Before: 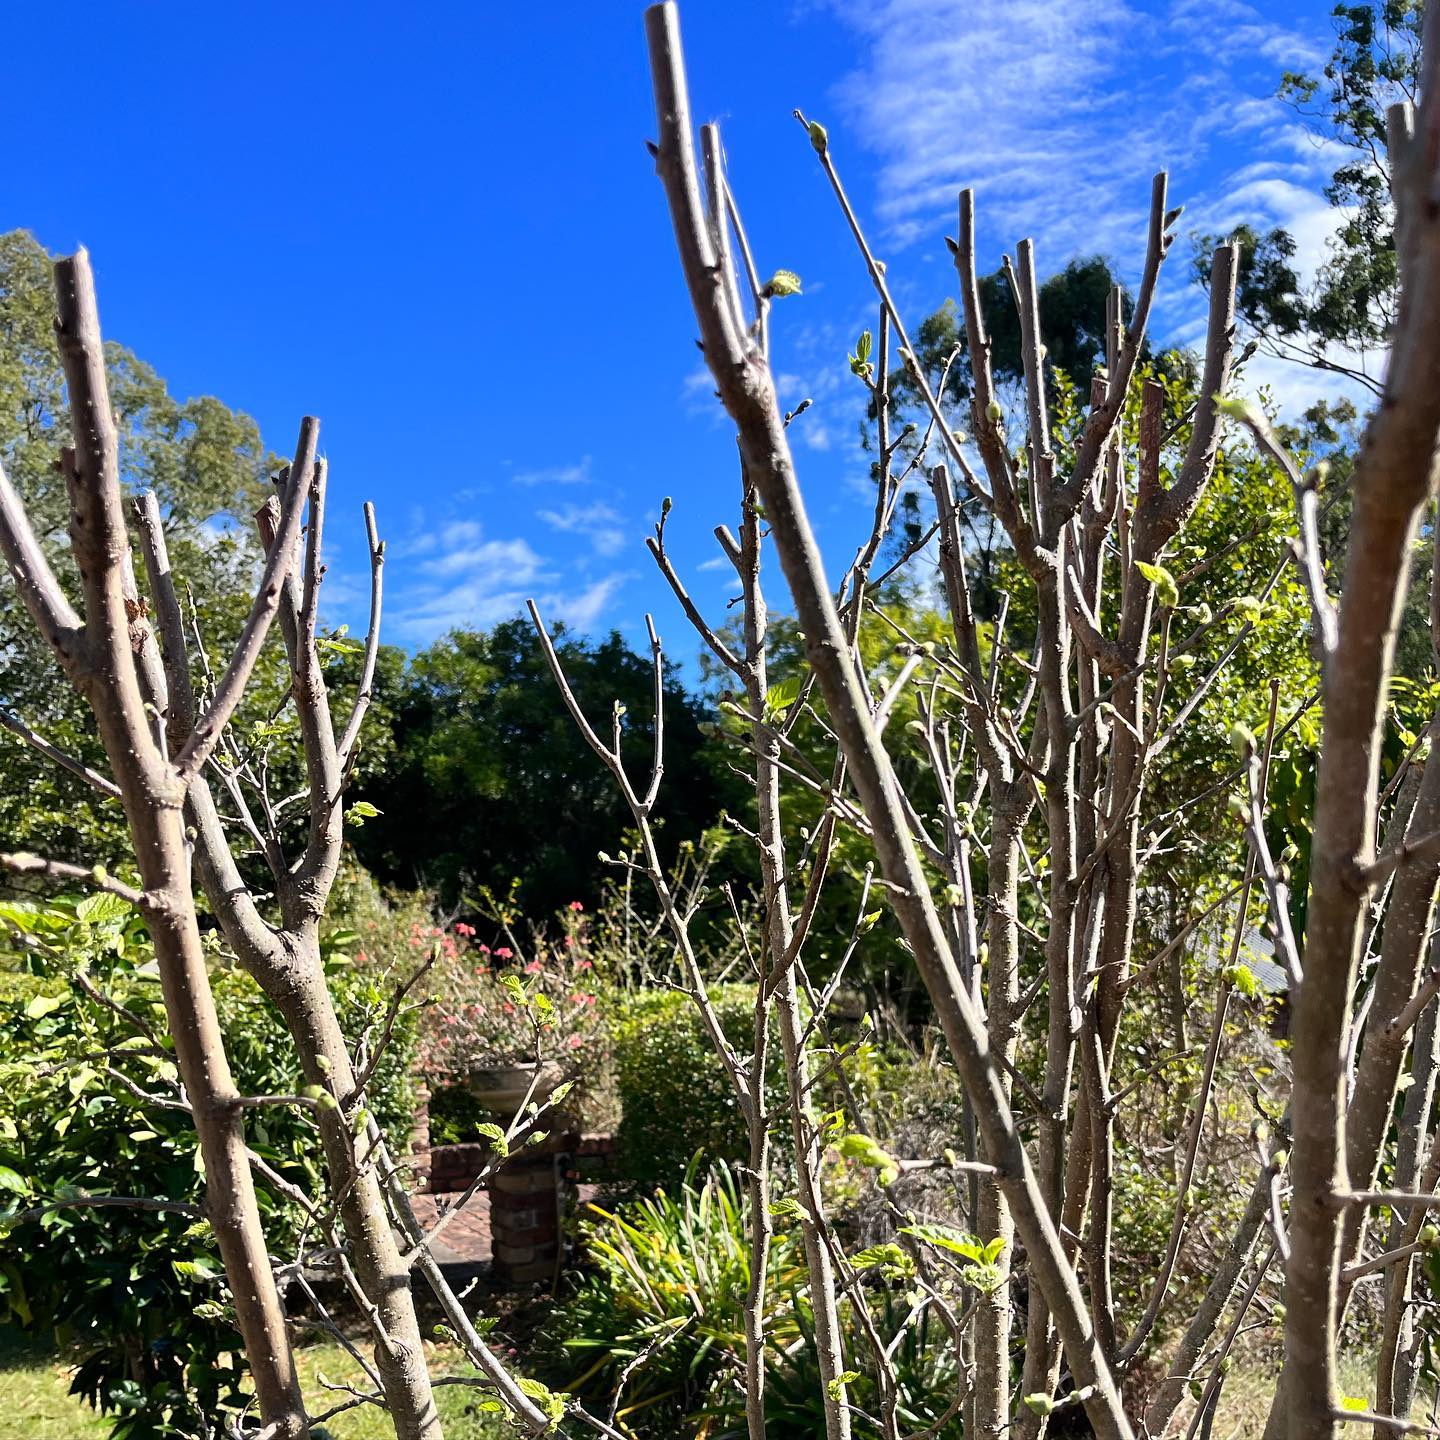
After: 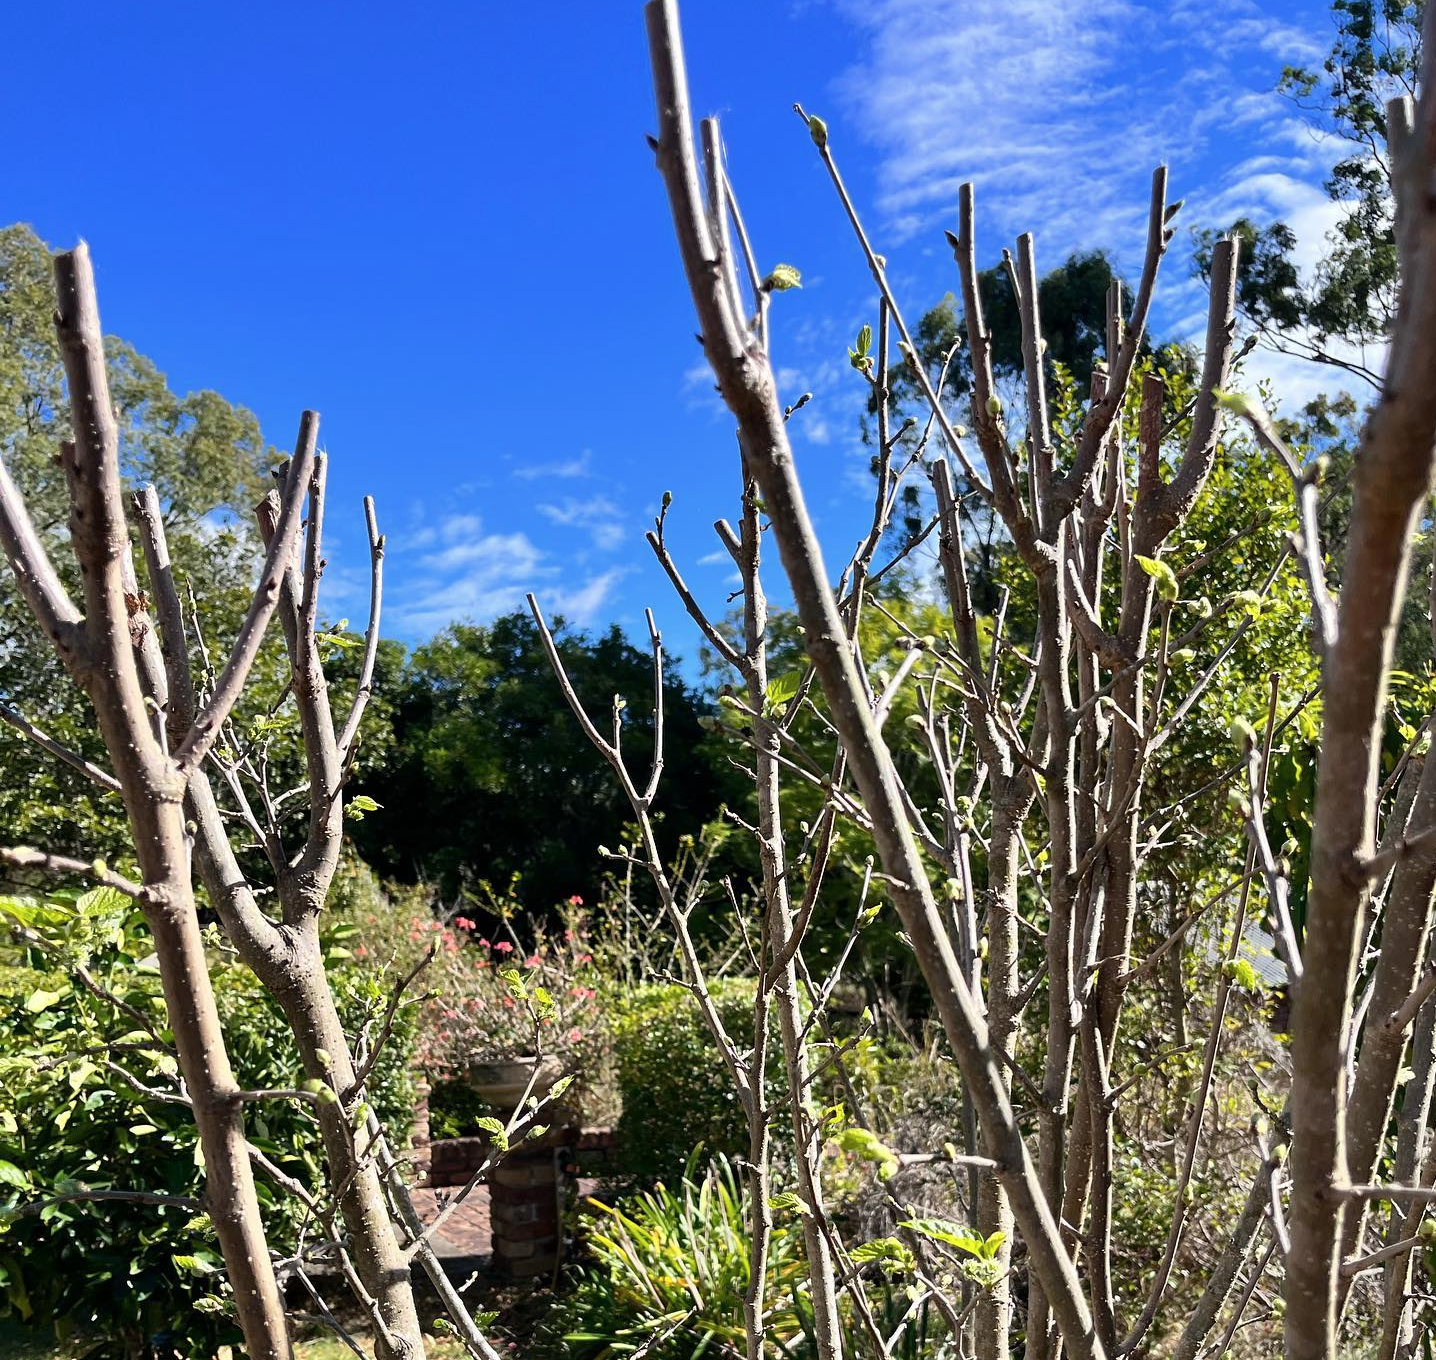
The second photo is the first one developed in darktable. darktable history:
crop: top 0.448%, right 0.264%, bottom 5.045%
contrast brightness saturation: saturation -0.05
